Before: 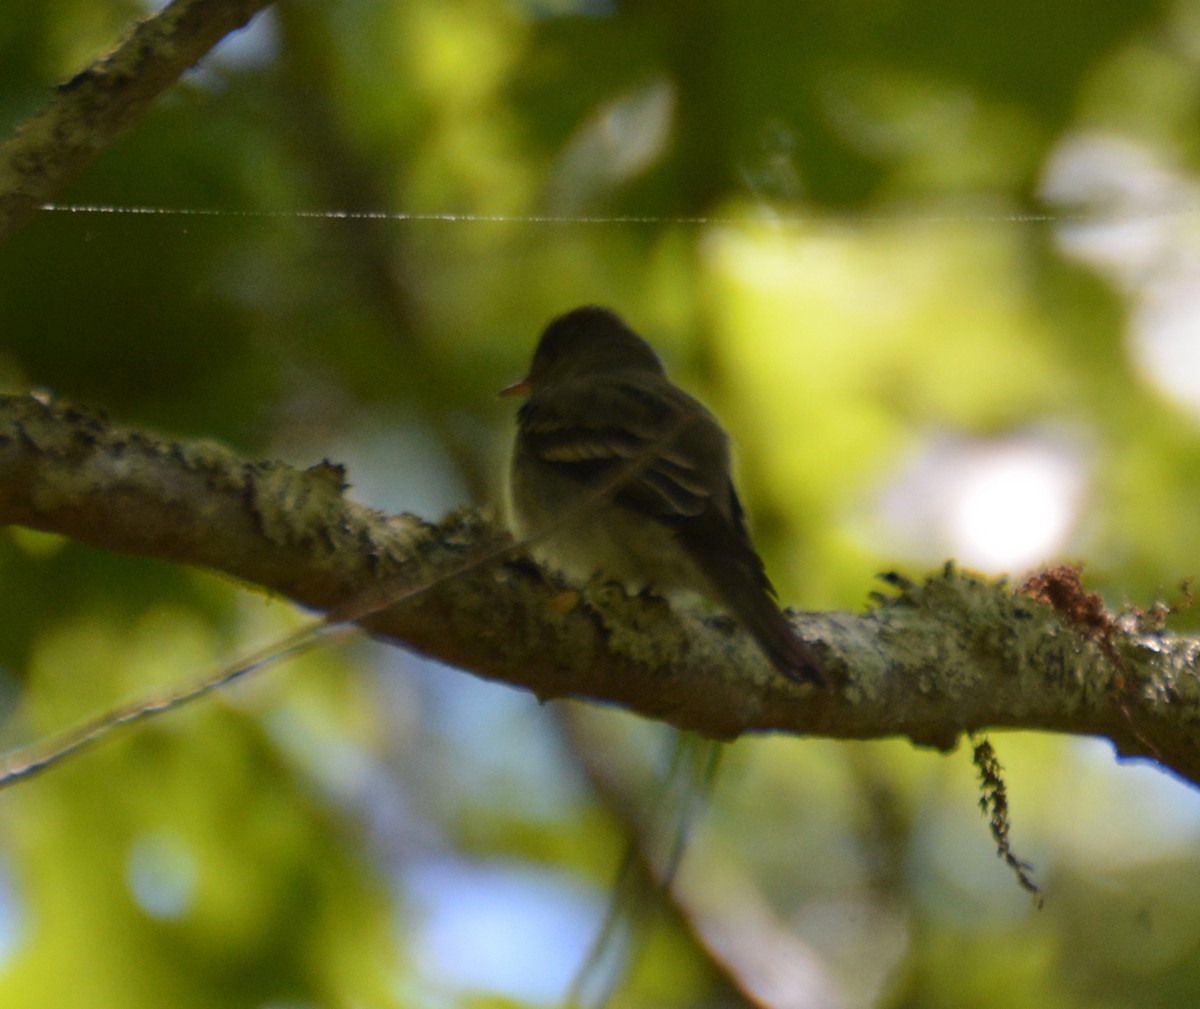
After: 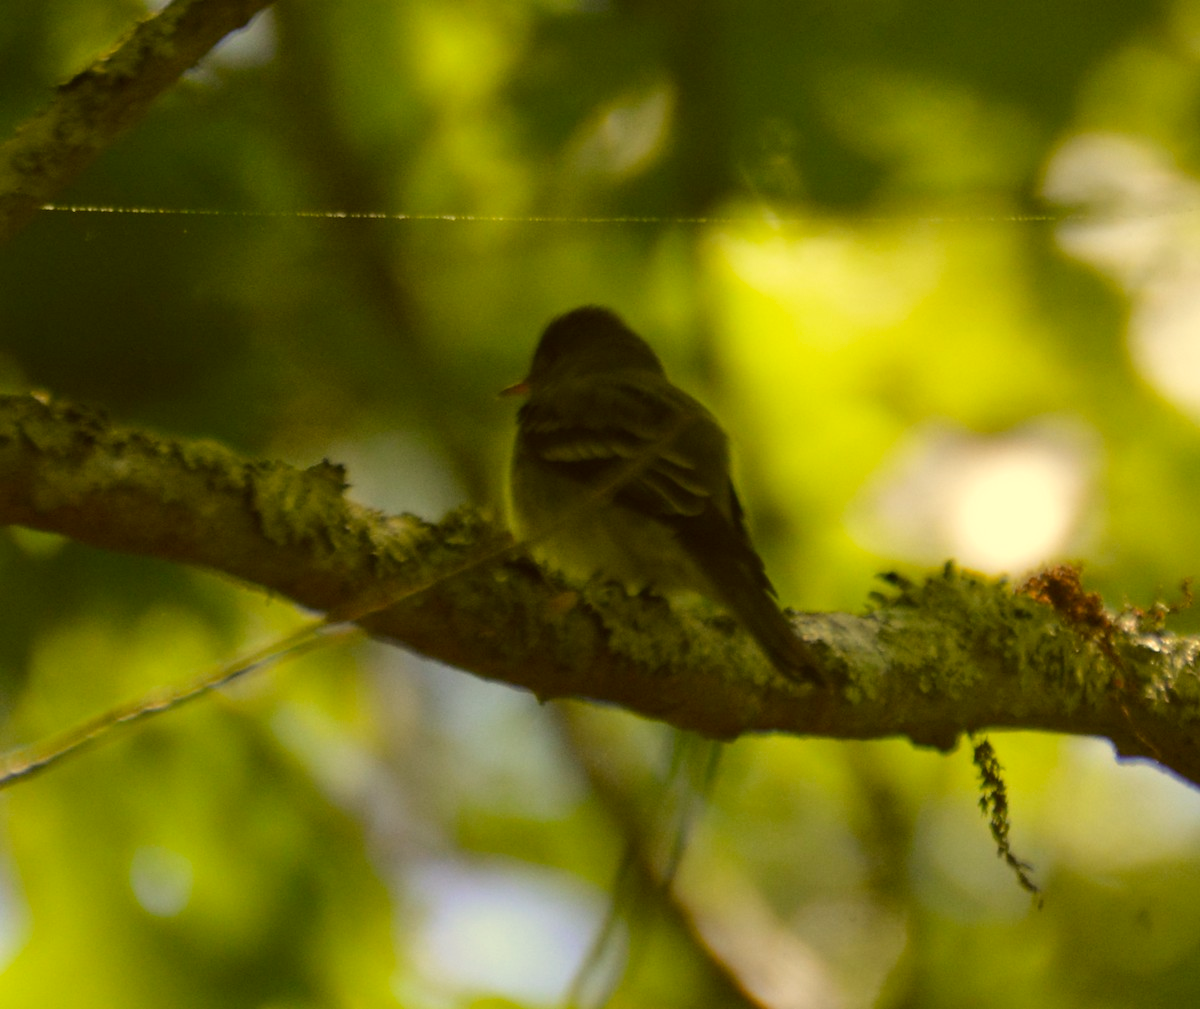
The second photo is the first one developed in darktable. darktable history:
color correction: highlights a* 0.146, highlights b* 29.21, shadows a* -0.324, shadows b* 21.17
